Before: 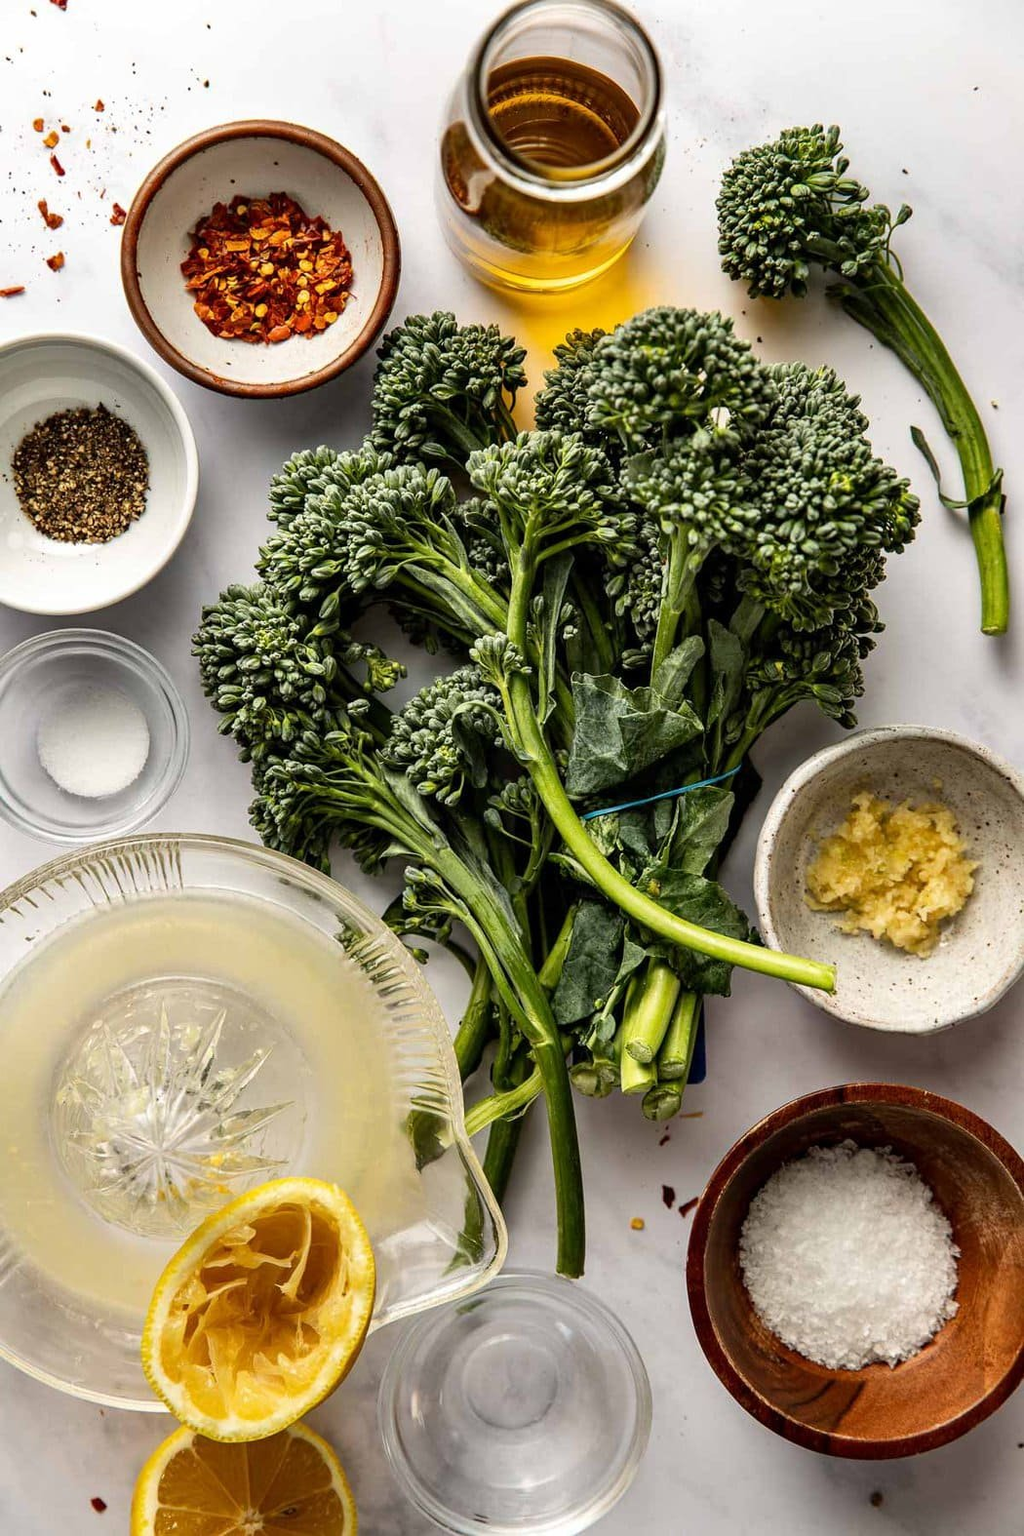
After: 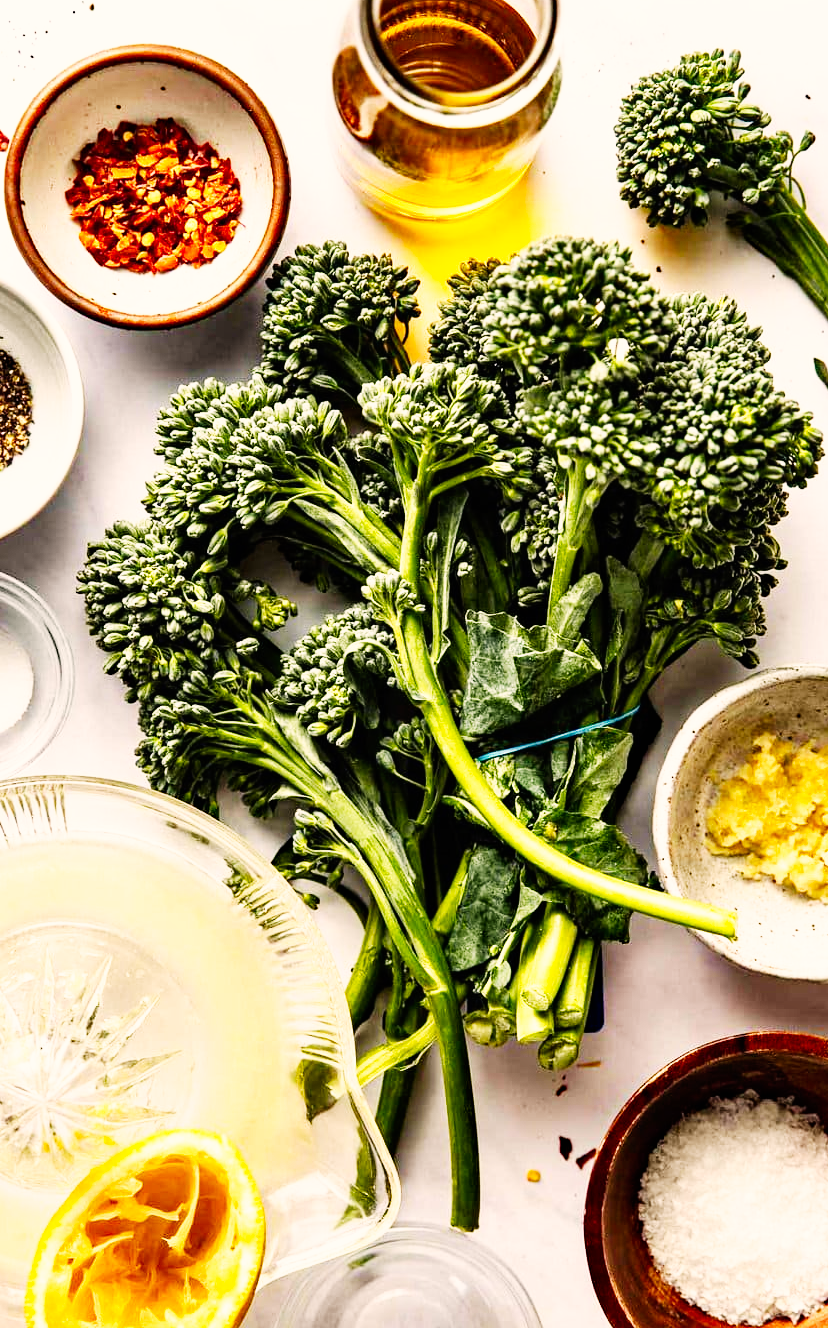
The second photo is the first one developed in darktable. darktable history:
color correction: highlights a* 3.77, highlights b* 5.13
base curve: curves: ch0 [(0, 0) (0.007, 0.004) (0.027, 0.03) (0.046, 0.07) (0.207, 0.54) (0.442, 0.872) (0.673, 0.972) (1, 1)], preserve colors none
crop: left 11.509%, top 5.07%, right 9.587%, bottom 10.601%
haze removal: compatibility mode true, adaptive false
